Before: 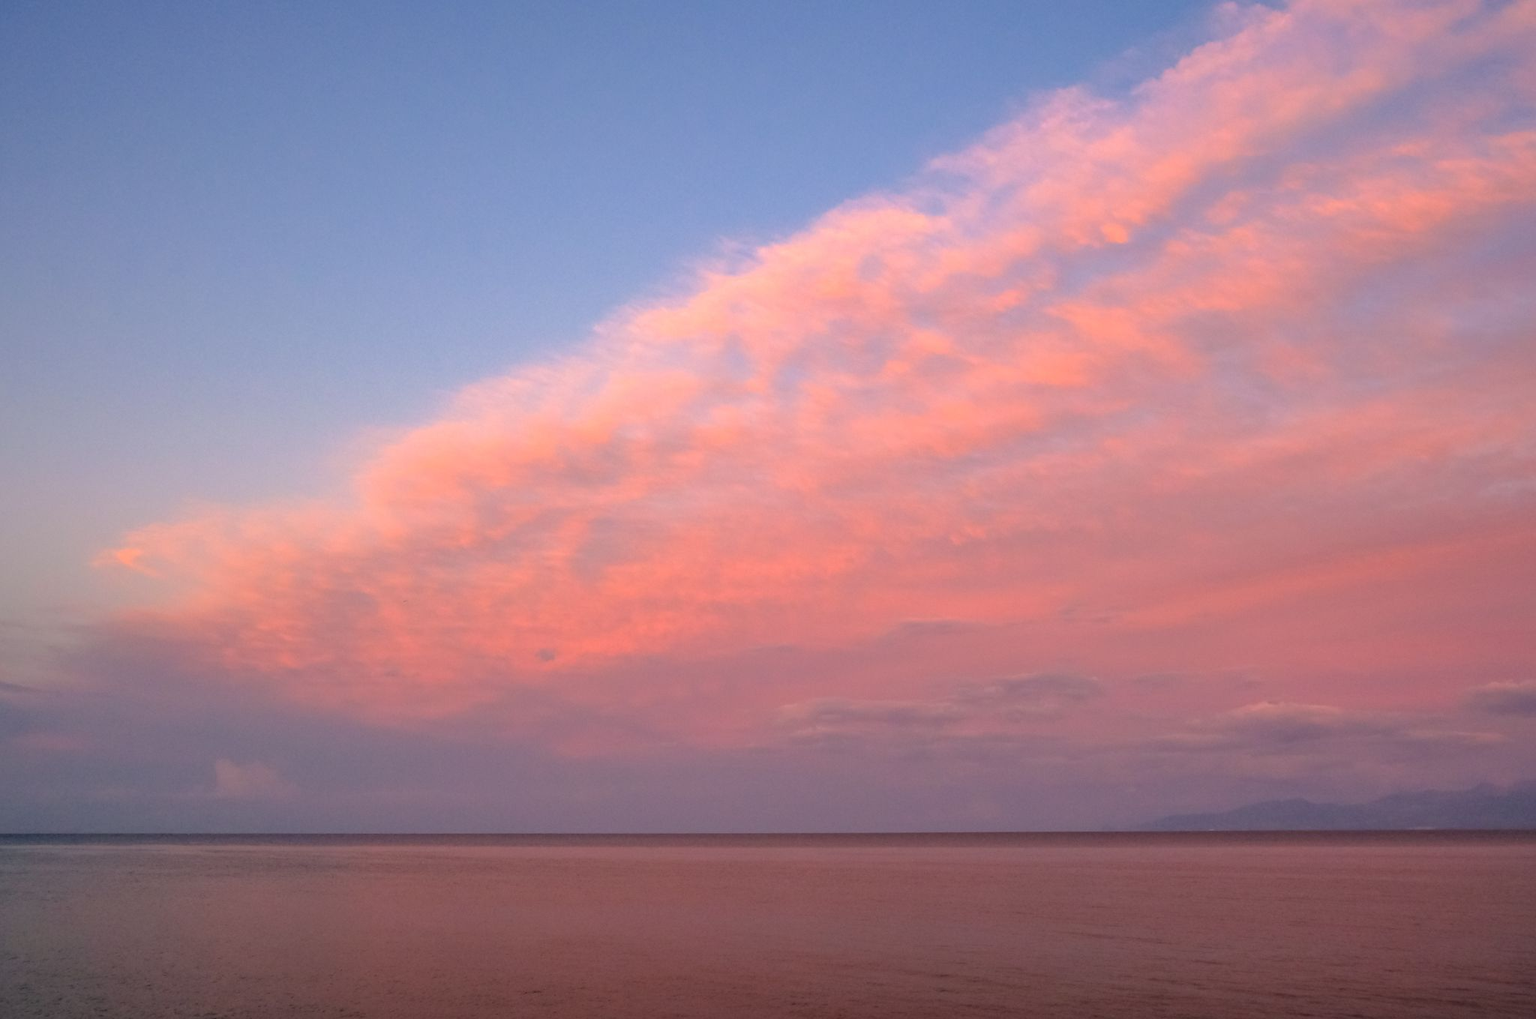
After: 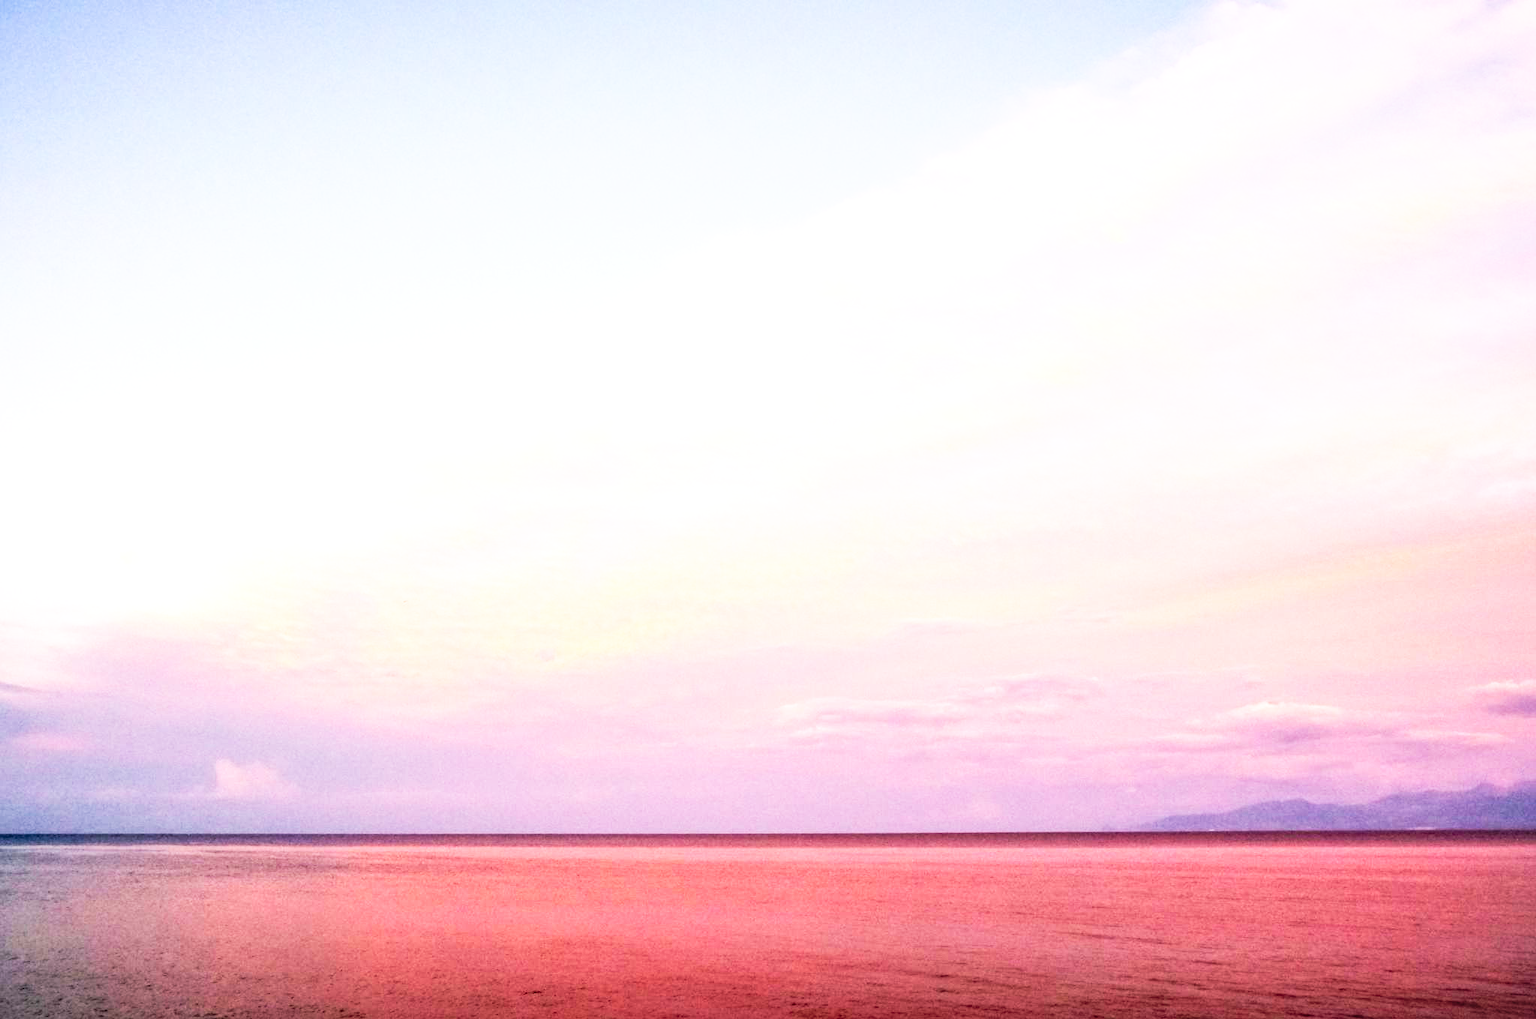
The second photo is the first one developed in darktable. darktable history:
tone curve: curves: ch0 [(0, 0) (0.003, 0.005) (0.011, 0.008) (0.025, 0.013) (0.044, 0.017) (0.069, 0.022) (0.1, 0.029) (0.136, 0.038) (0.177, 0.053) (0.224, 0.081) (0.277, 0.128) (0.335, 0.214) (0.399, 0.343) (0.468, 0.478) (0.543, 0.641) (0.623, 0.798) (0.709, 0.911) (0.801, 0.971) (0.898, 0.99) (1, 1)], preserve colors none
local contrast: detail 130%
exposure: black level correction 0, exposure 1.1 EV, compensate highlight preservation false
